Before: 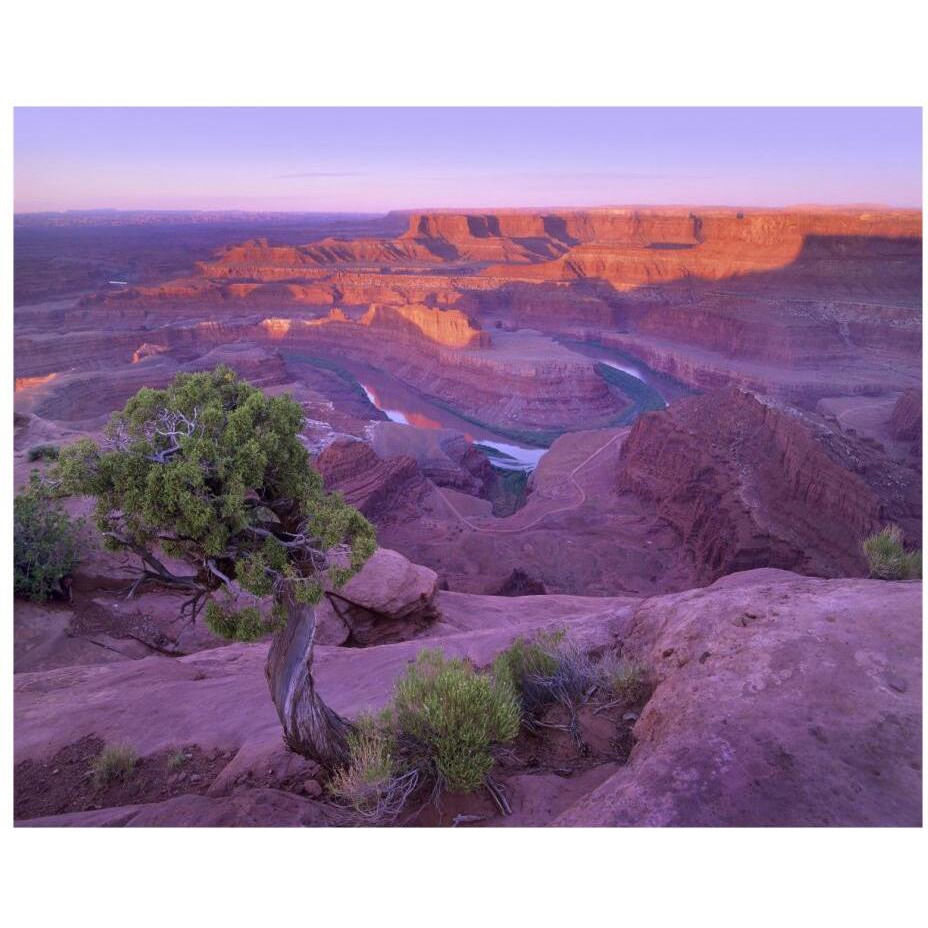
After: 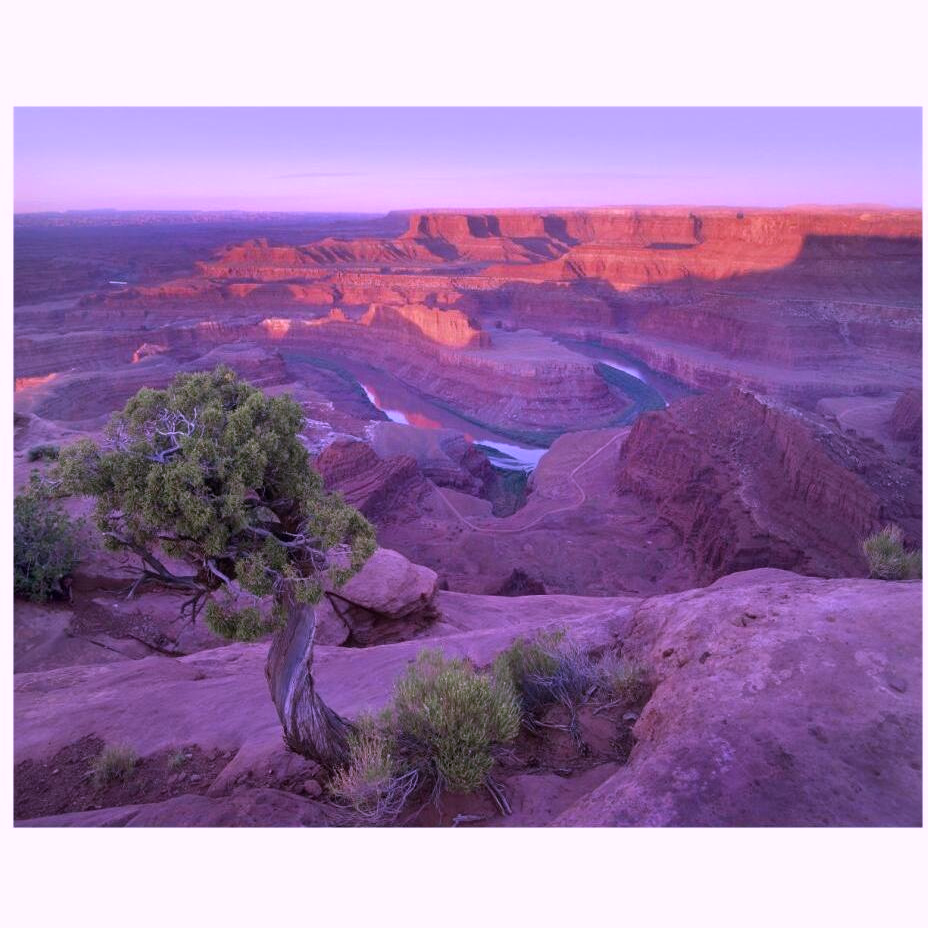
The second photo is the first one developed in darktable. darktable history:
color correction: highlights a* 15.03, highlights b* -25.07
